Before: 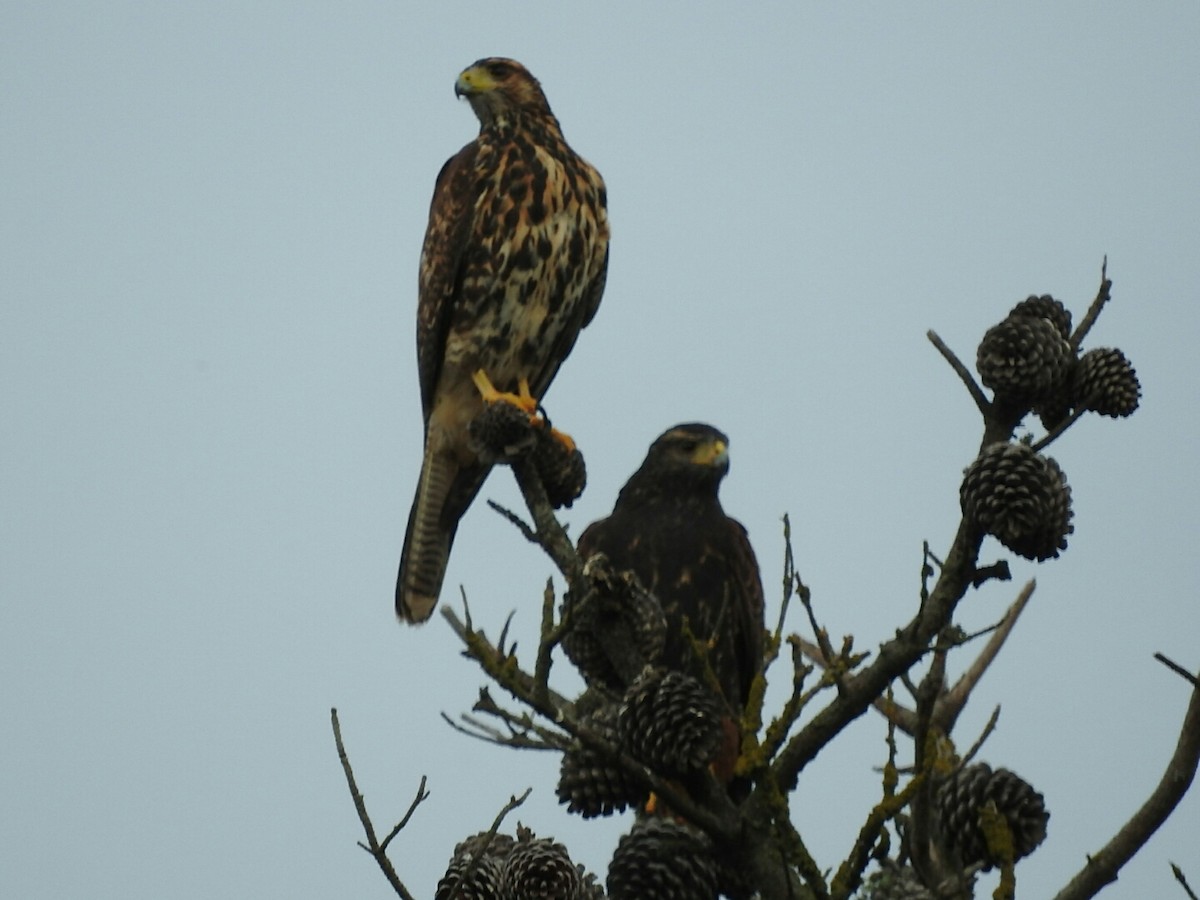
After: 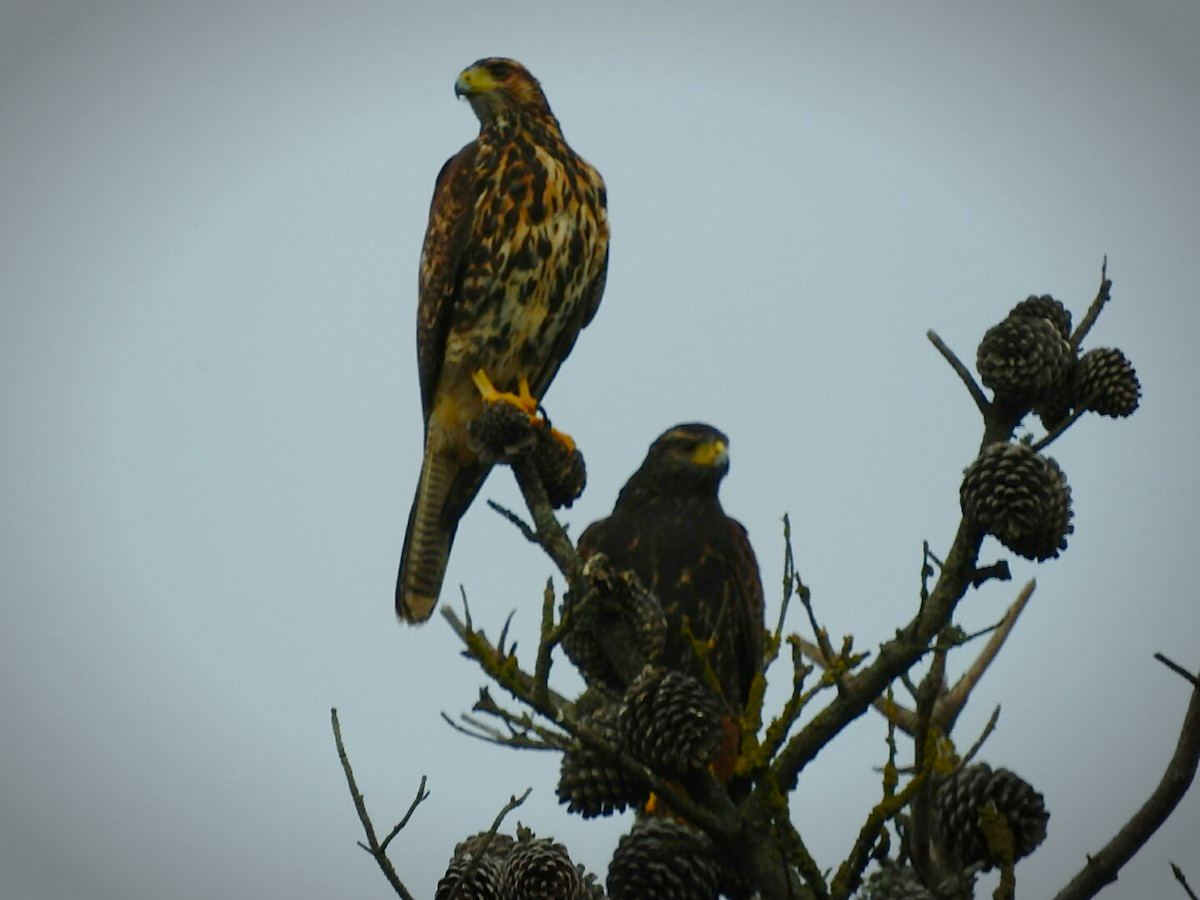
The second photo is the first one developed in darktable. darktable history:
vignetting: automatic ratio true
color balance rgb: perceptual saturation grading › global saturation 20%, perceptual saturation grading › highlights -25%, perceptual saturation grading › shadows 50%
